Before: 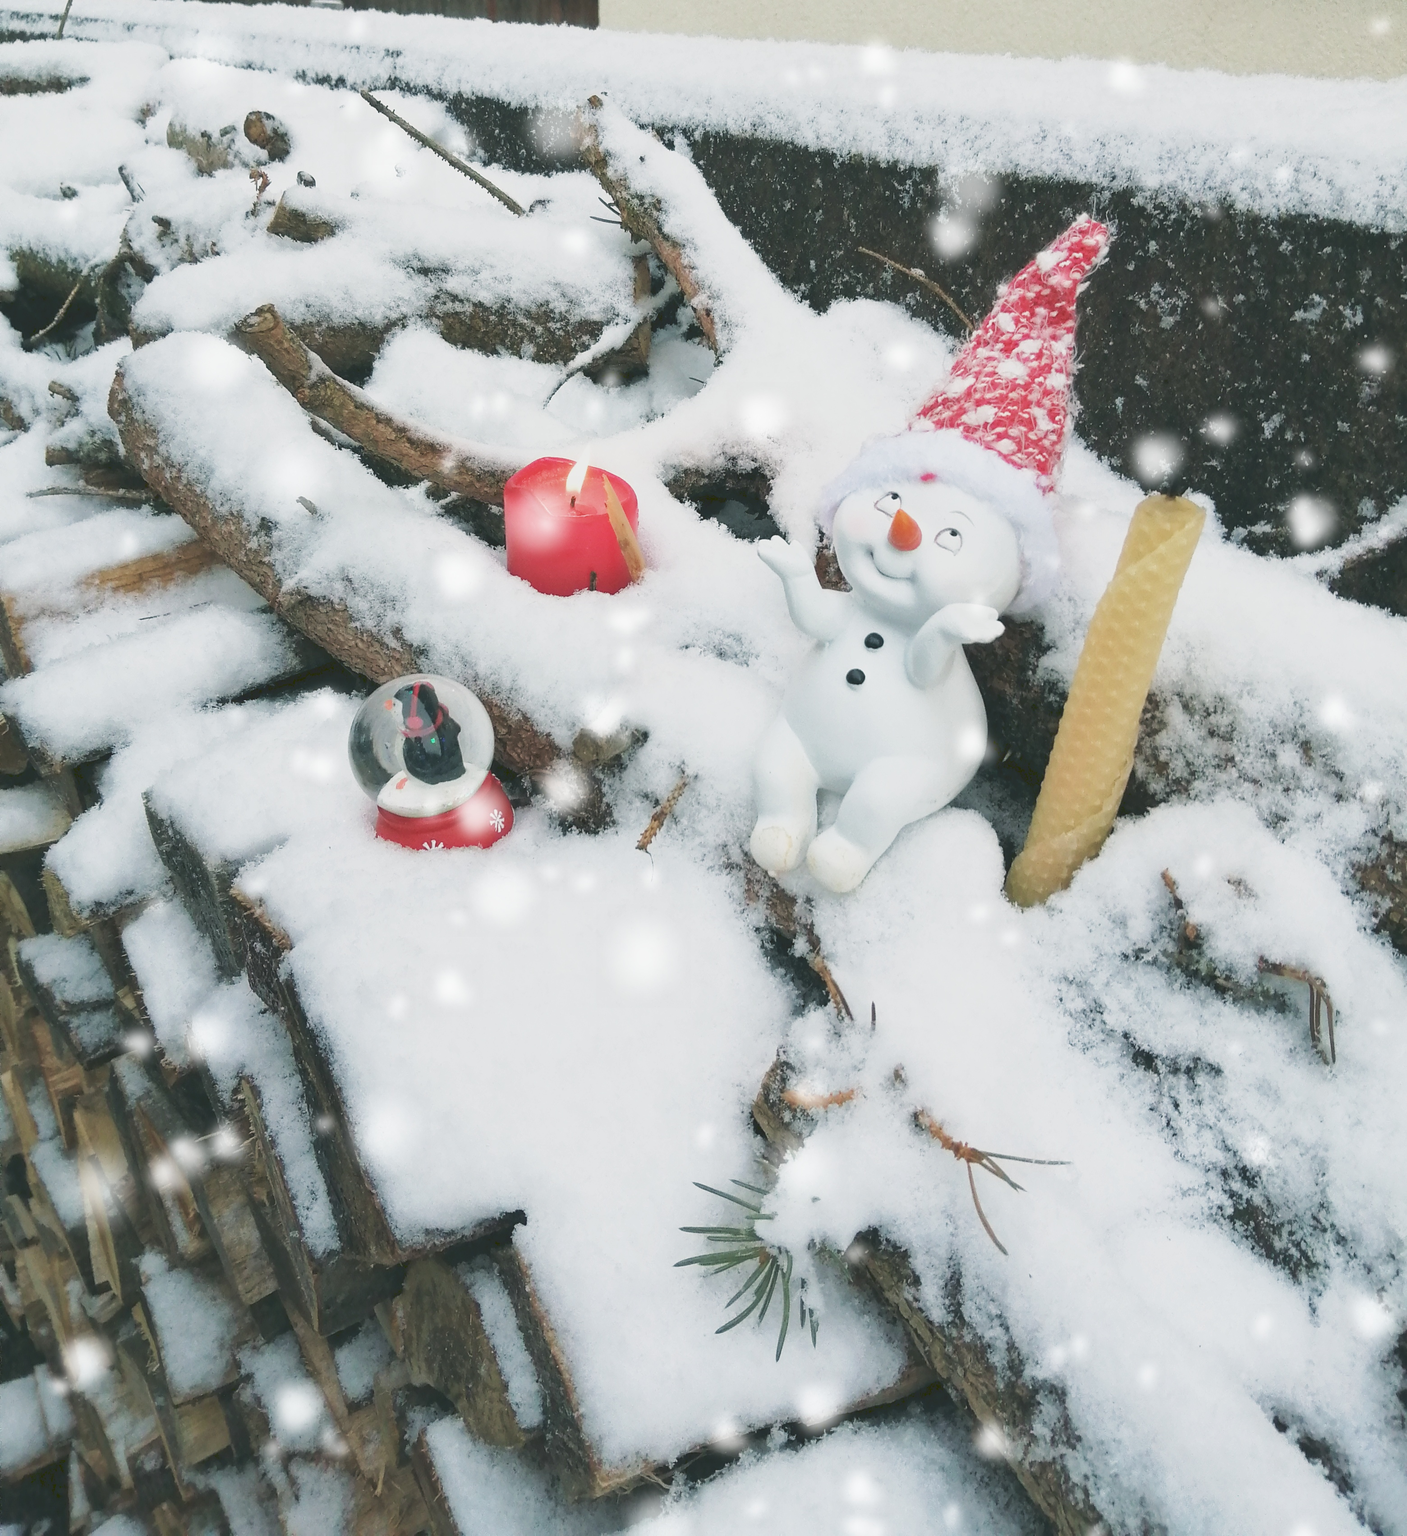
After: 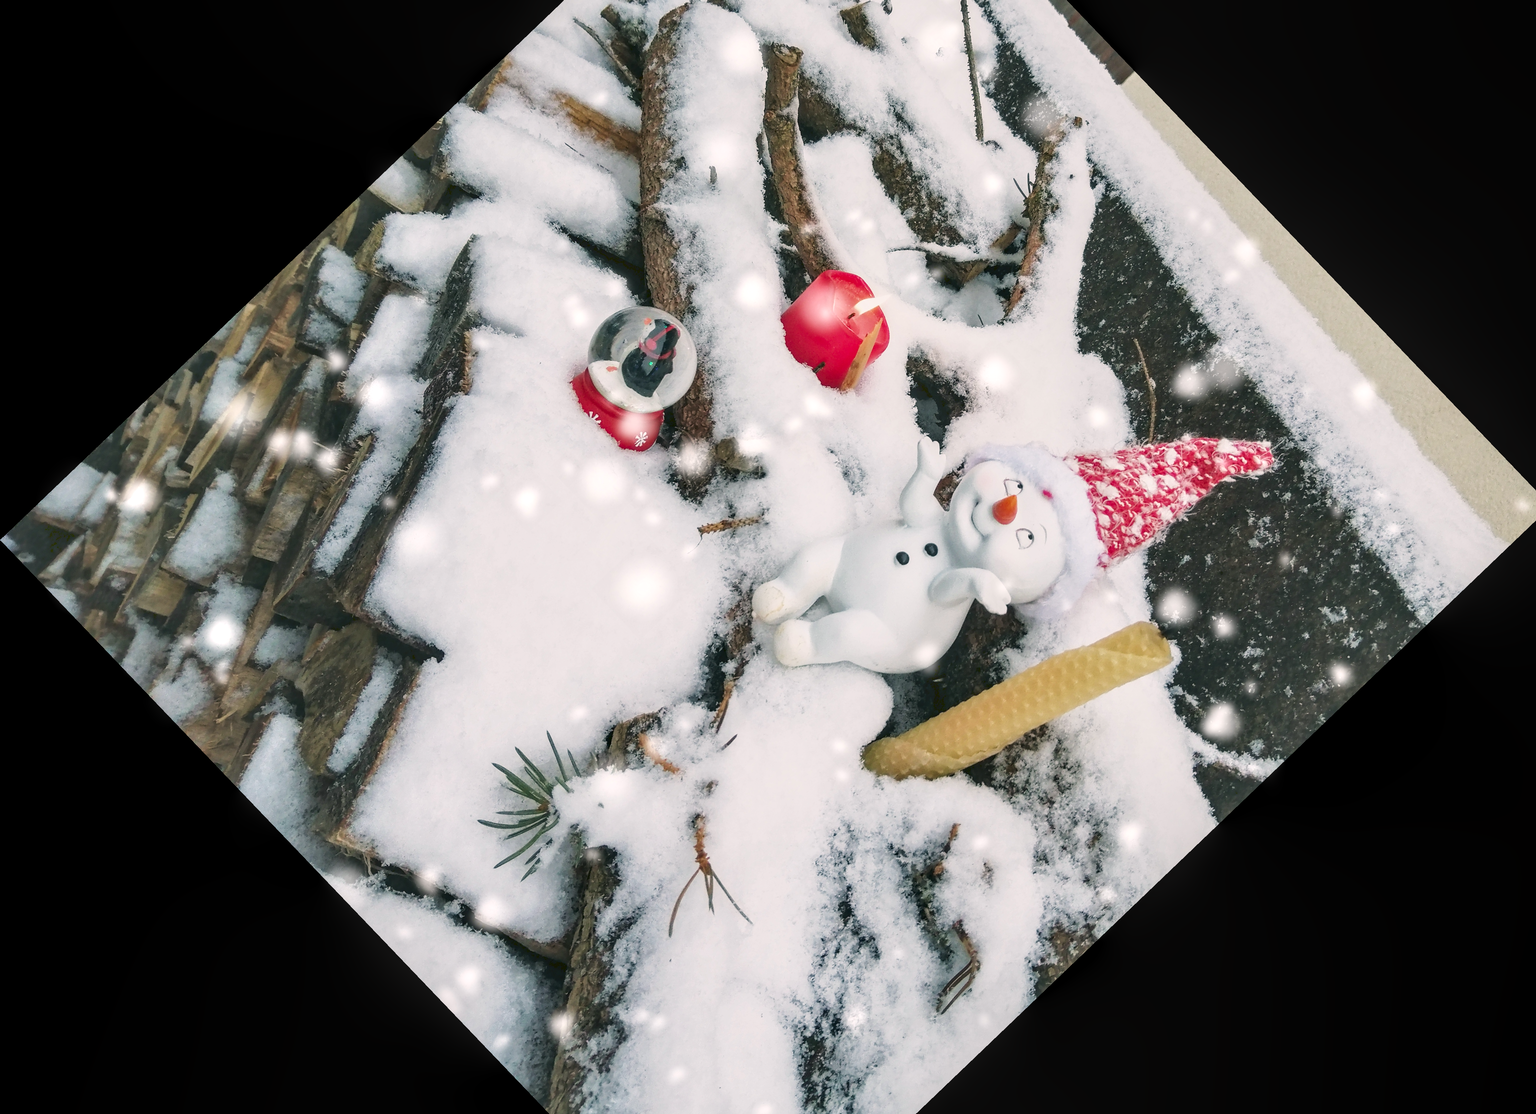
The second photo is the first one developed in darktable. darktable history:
color correction: highlights a* 3.22, highlights b* 1.93, saturation 1.19
local contrast: highlights 59%, detail 145%
crop and rotate: angle -46.26°, top 16.234%, right 0.912%, bottom 11.704%
